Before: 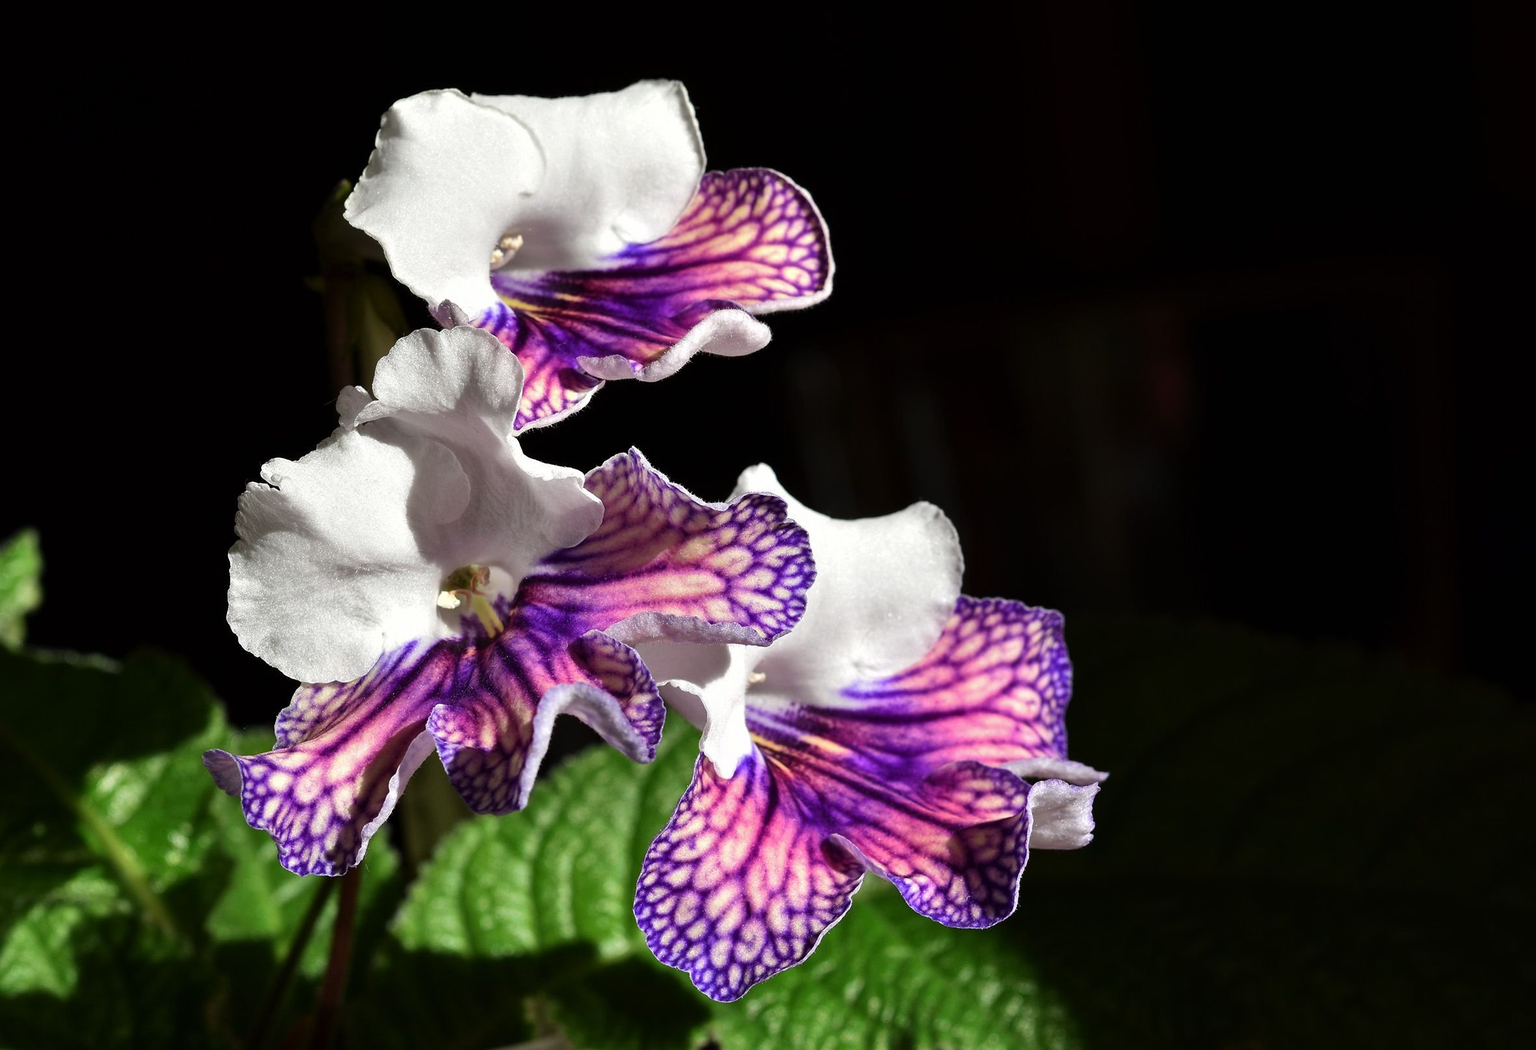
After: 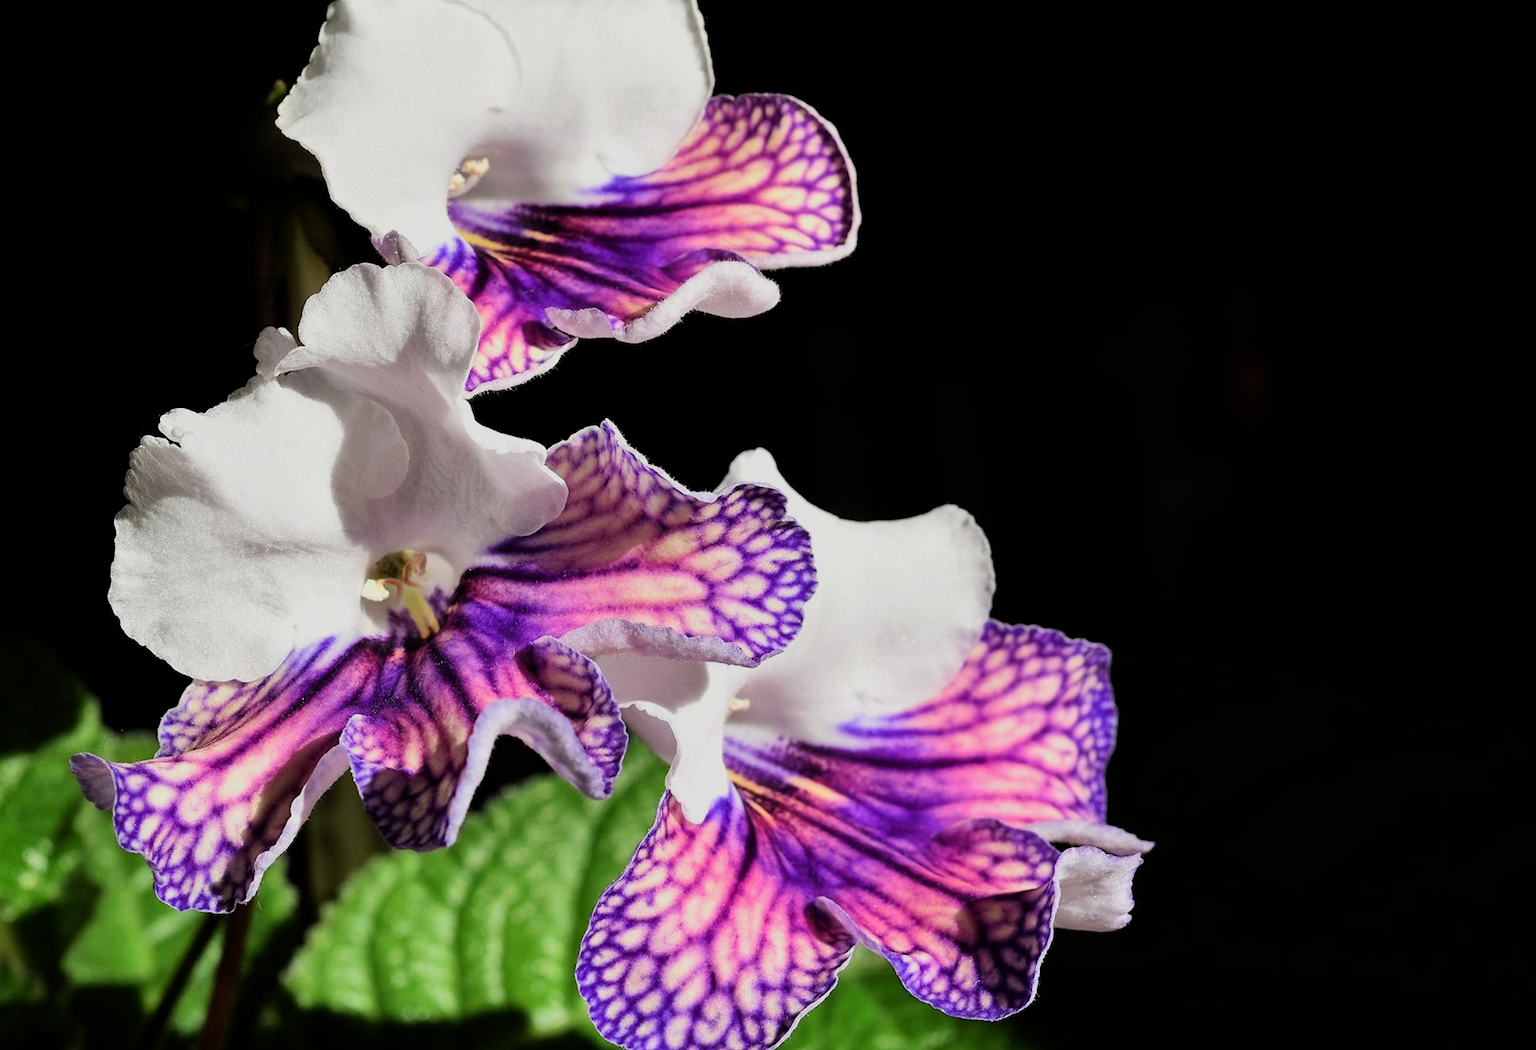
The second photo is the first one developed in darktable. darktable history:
exposure: exposure 0.556 EV, compensate highlight preservation false
crop and rotate: angle -3.27°, left 5.211%, top 5.211%, right 4.607%, bottom 4.607%
filmic rgb: black relative exposure -7.15 EV, white relative exposure 5.36 EV, hardness 3.02, color science v6 (2022)
